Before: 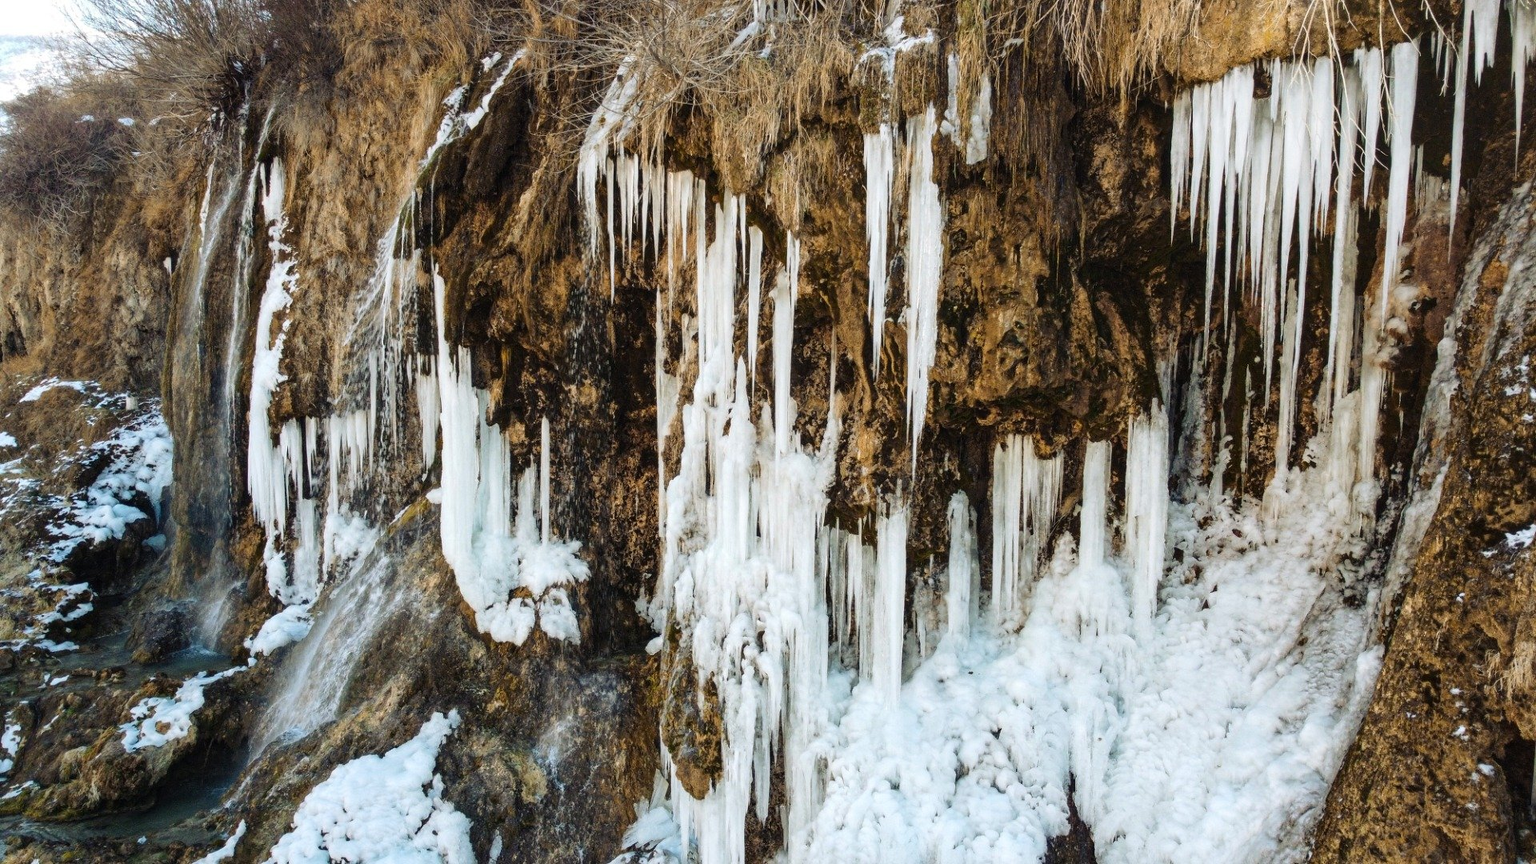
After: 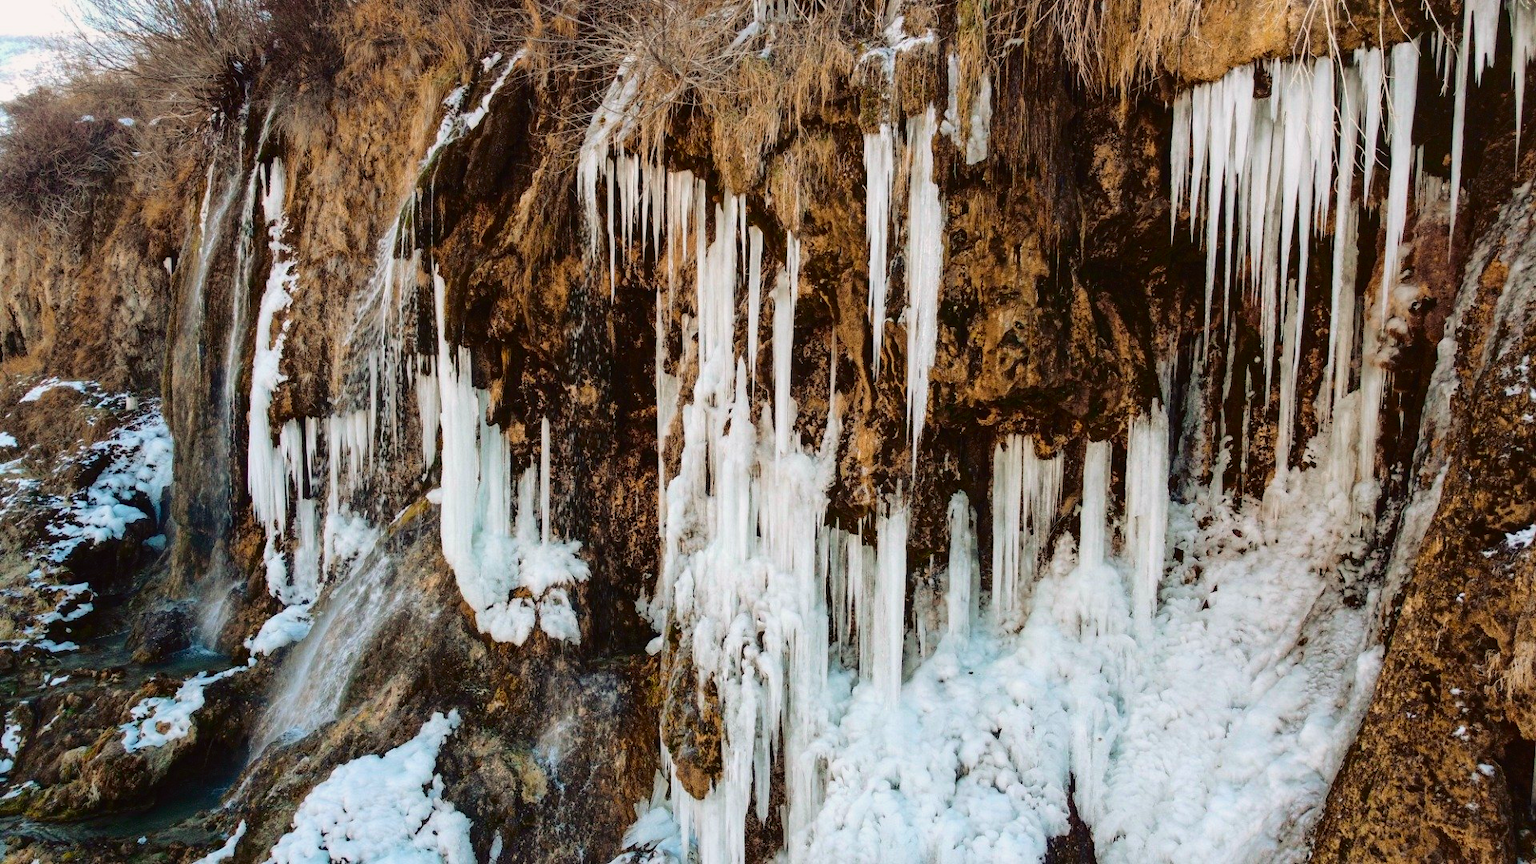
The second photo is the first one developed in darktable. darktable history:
tone curve: curves: ch0 [(0, 0.013) (0.175, 0.11) (0.337, 0.304) (0.498, 0.485) (0.78, 0.742) (0.993, 0.954)]; ch1 [(0, 0) (0.294, 0.184) (0.359, 0.34) (0.362, 0.35) (0.43, 0.41) (0.469, 0.463) (0.495, 0.502) (0.54, 0.563) (0.612, 0.641) (1, 1)]; ch2 [(0, 0) (0.44, 0.437) (0.495, 0.502) (0.524, 0.534) (0.557, 0.56) (0.634, 0.654) (0.728, 0.722) (1, 1)], color space Lab, independent channels, preserve colors none
